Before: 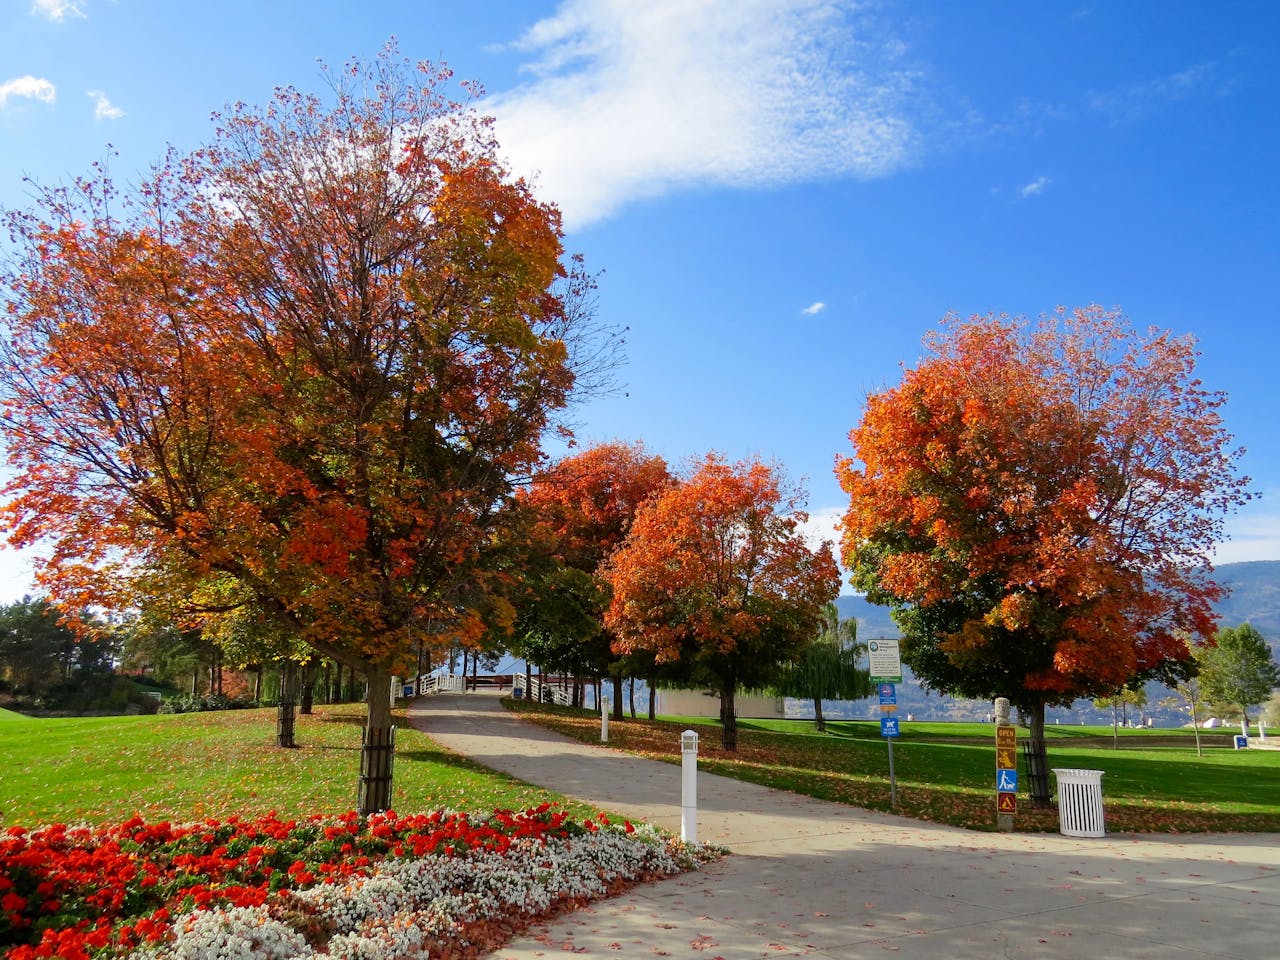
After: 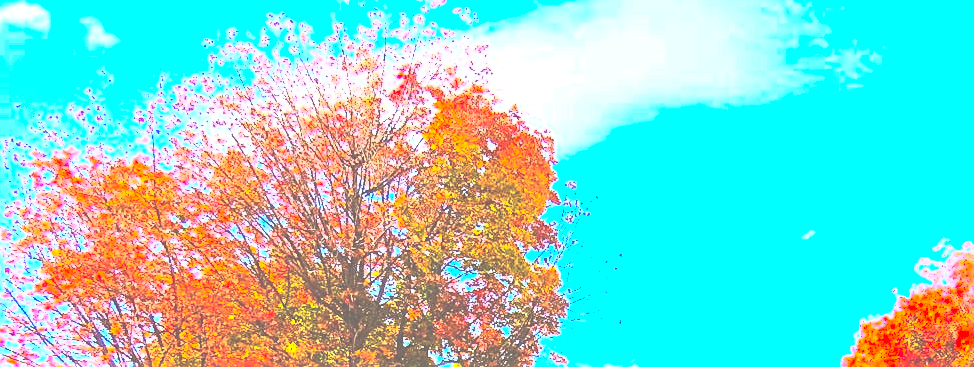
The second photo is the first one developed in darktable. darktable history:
crop: left 0.574%, top 7.637%, right 23.307%, bottom 54.072%
local contrast: on, module defaults
exposure: black level correction -0.086, compensate highlight preservation false
color balance rgb: global offset › luminance -0.501%, linear chroma grading › shadows -9.866%, linear chroma grading › global chroma 20.298%, perceptual saturation grading › global saturation 25.314%, perceptual brilliance grading › global brilliance 12.105%, global vibrance 20%
sharpen: on, module defaults
contrast brightness saturation: contrast 0.985, brightness 0.984, saturation 0.994
tone equalizer: -8 EV 0.078 EV
